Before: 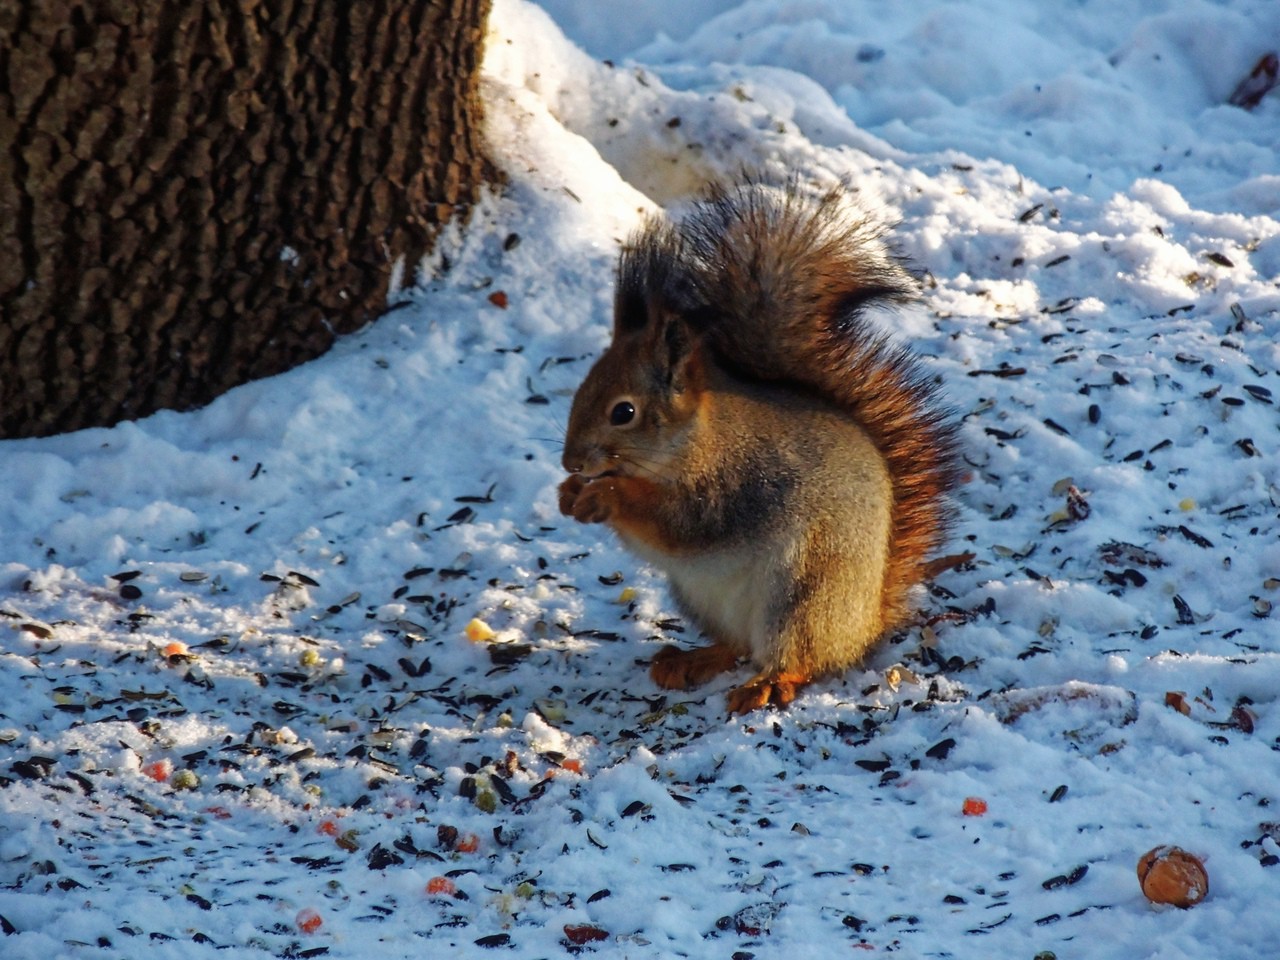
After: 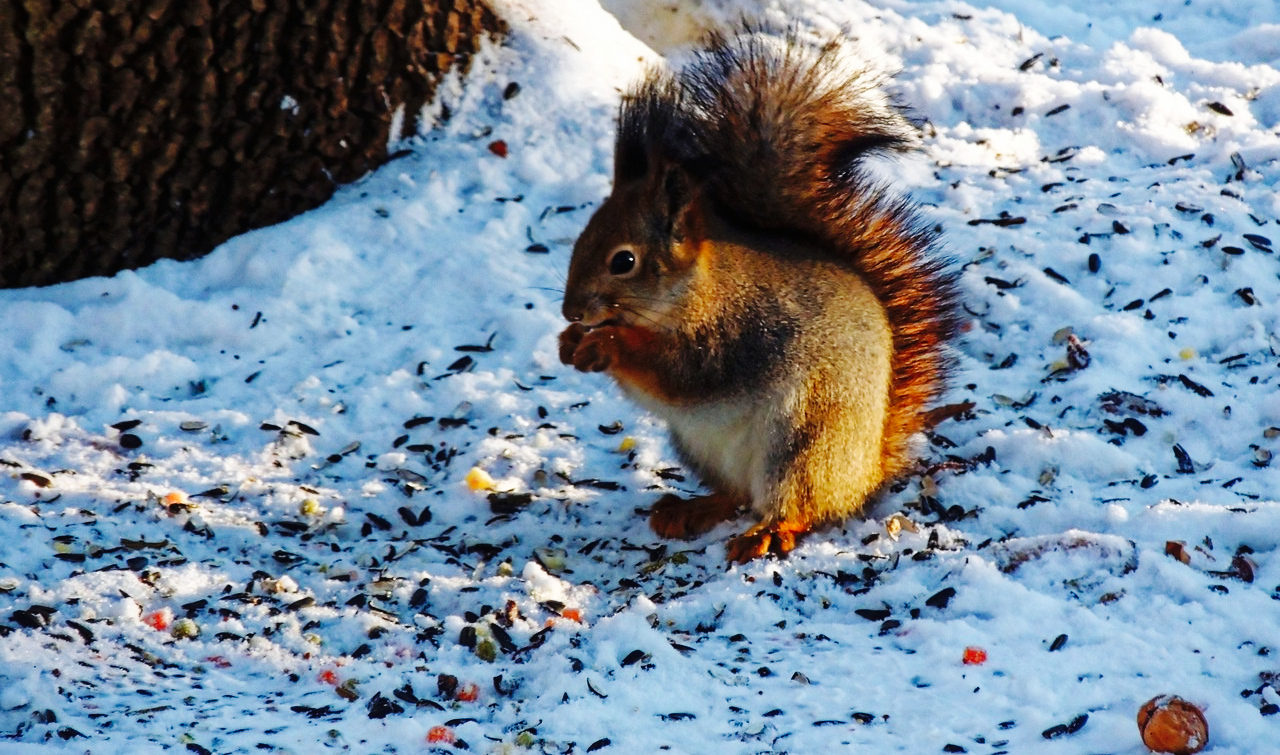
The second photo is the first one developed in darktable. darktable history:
crop and rotate: top 15.774%, bottom 5.506%
base curve: curves: ch0 [(0, 0) (0.036, 0.025) (0.121, 0.166) (0.206, 0.329) (0.605, 0.79) (1, 1)], preserve colors none
